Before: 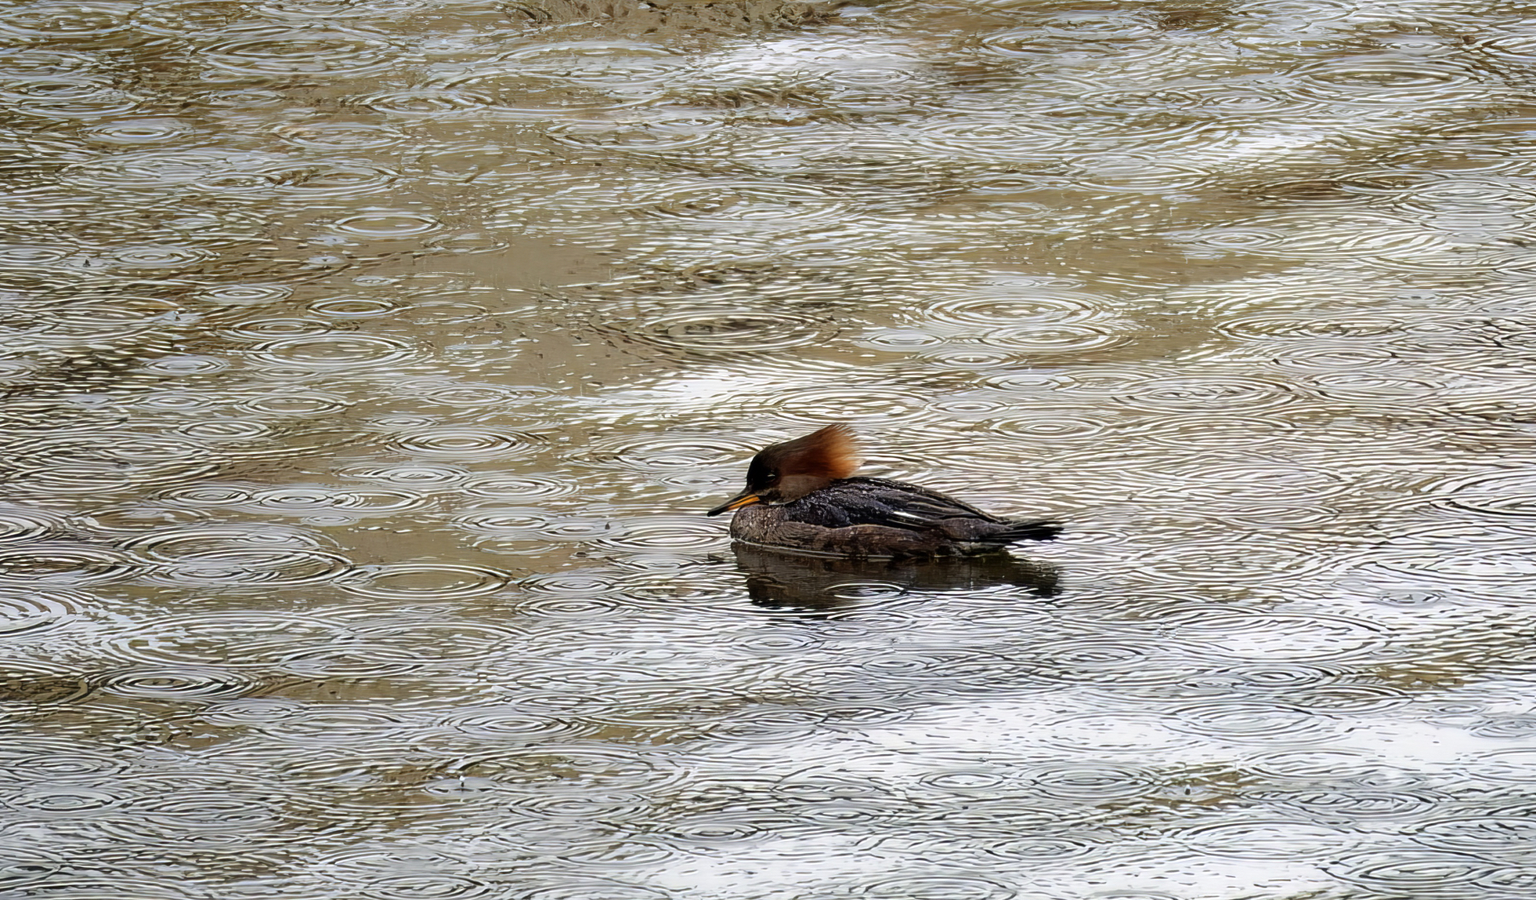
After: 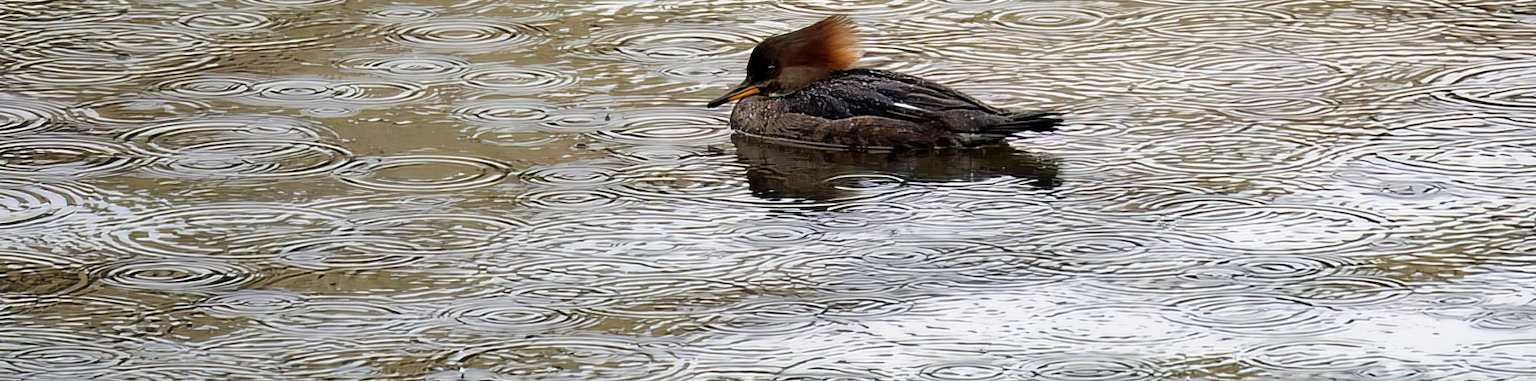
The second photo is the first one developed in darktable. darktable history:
crop: top 45.428%, bottom 12.19%
